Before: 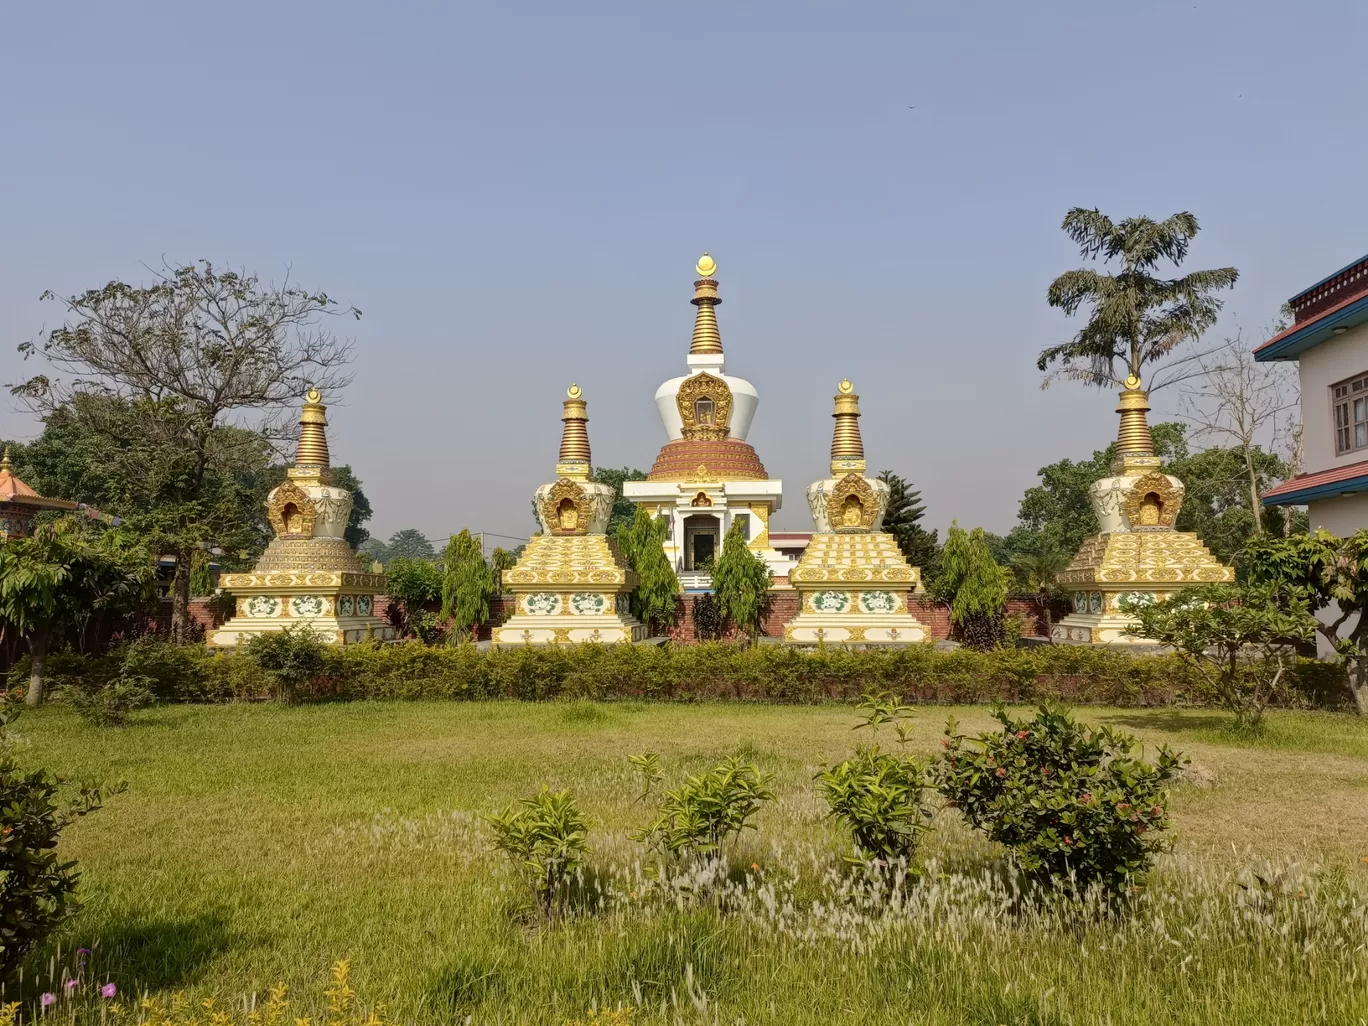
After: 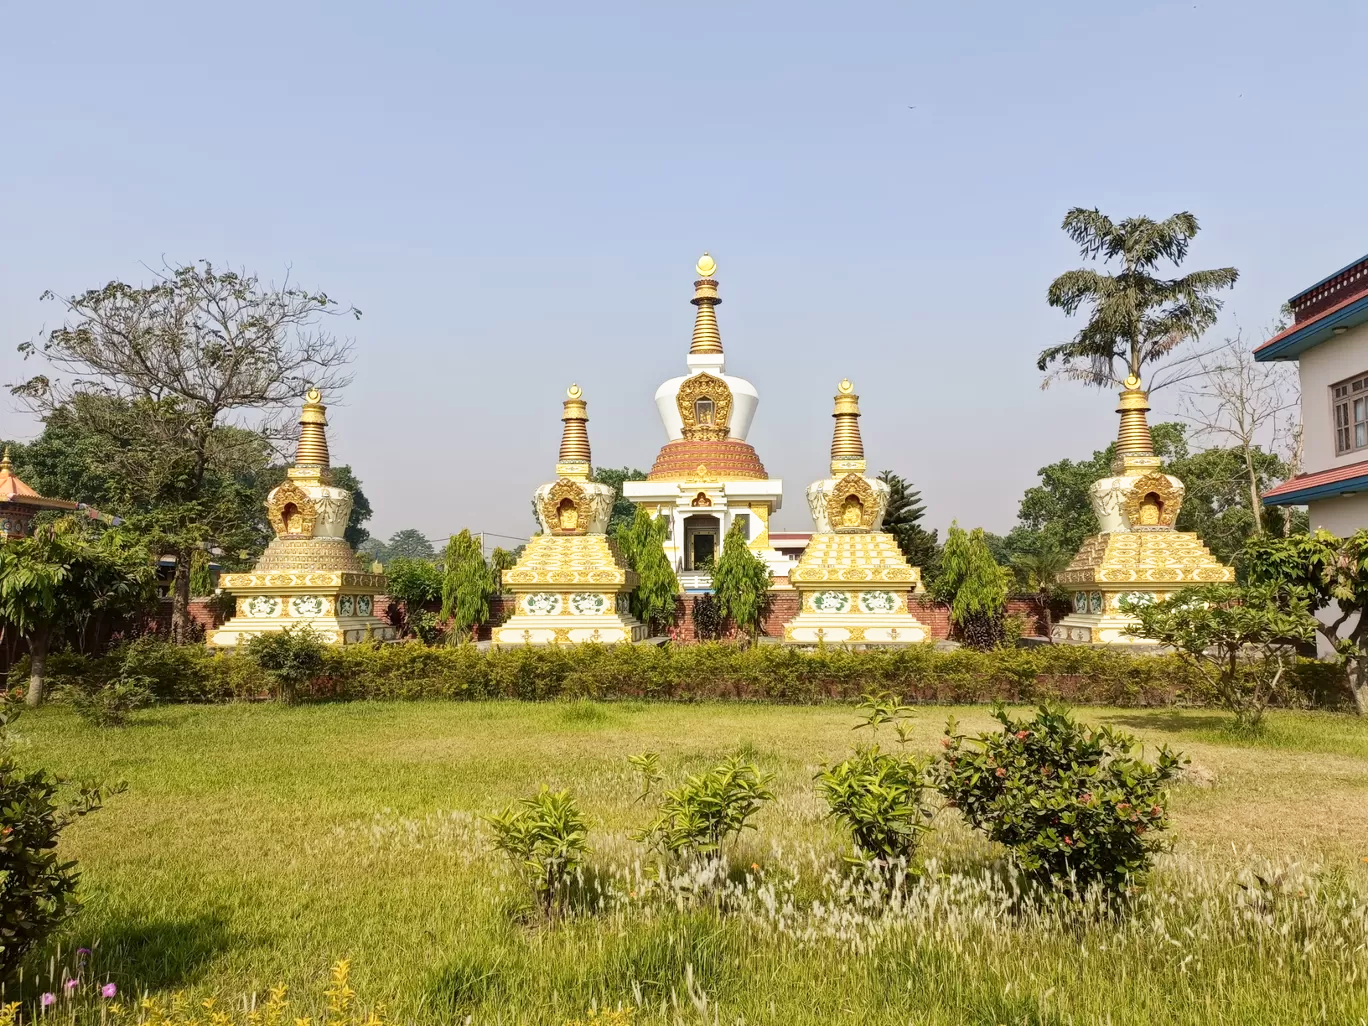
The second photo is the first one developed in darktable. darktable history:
base curve: curves: ch0 [(0, 0) (0.579, 0.807) (1, 1)], exposure shift 0.01, preserve colors none
